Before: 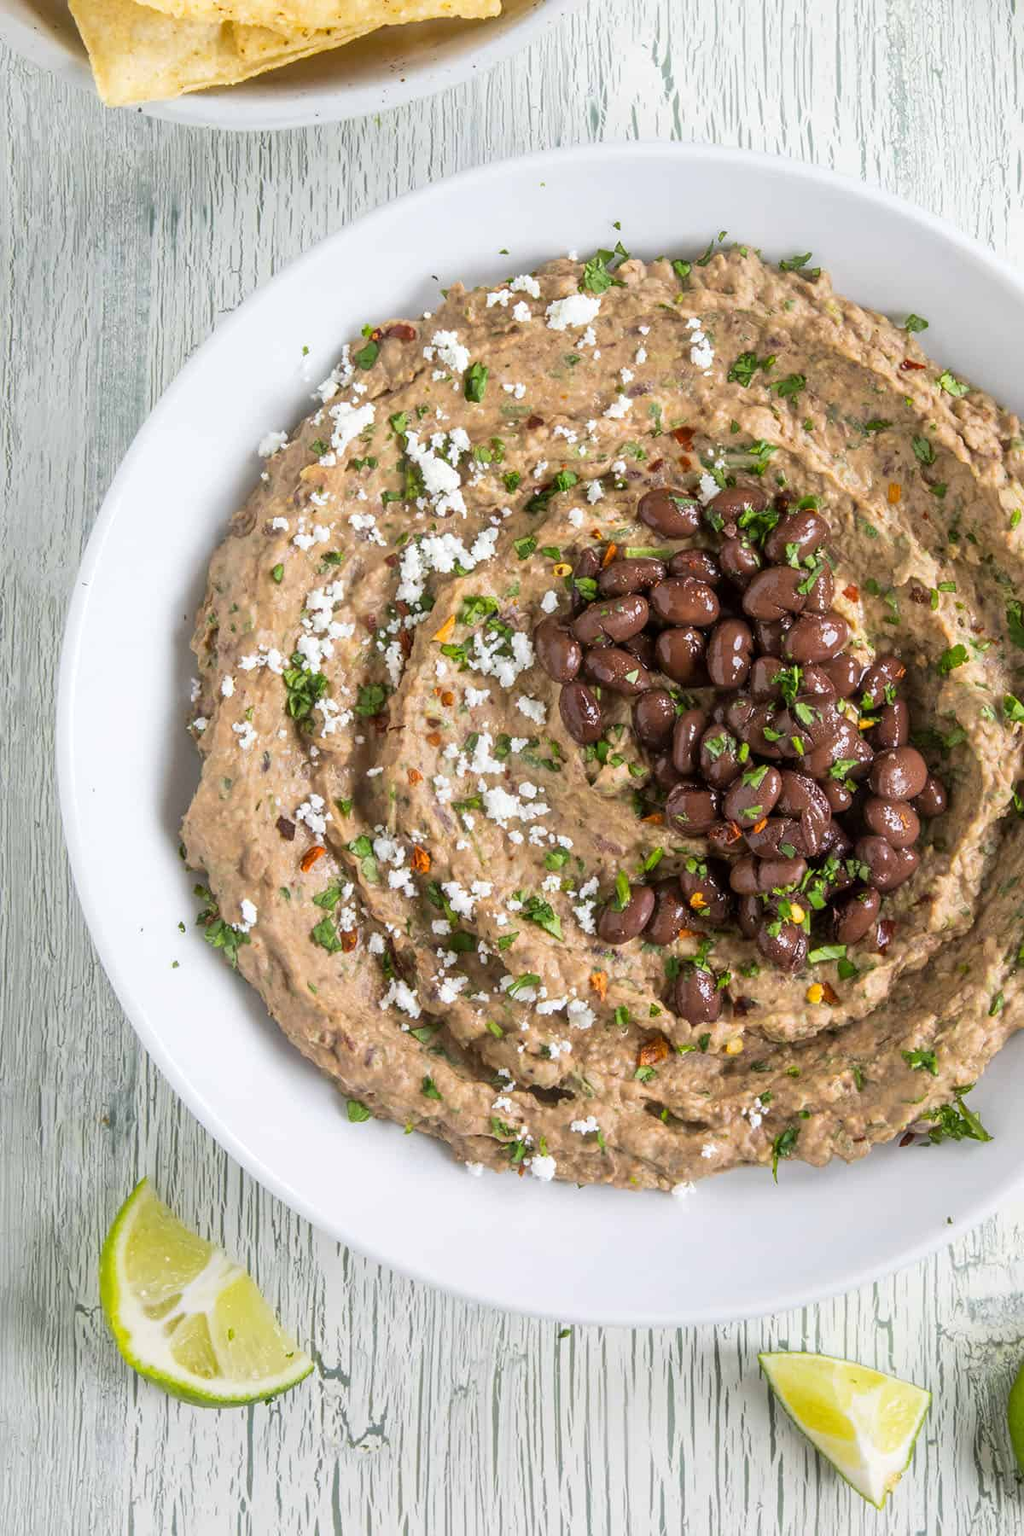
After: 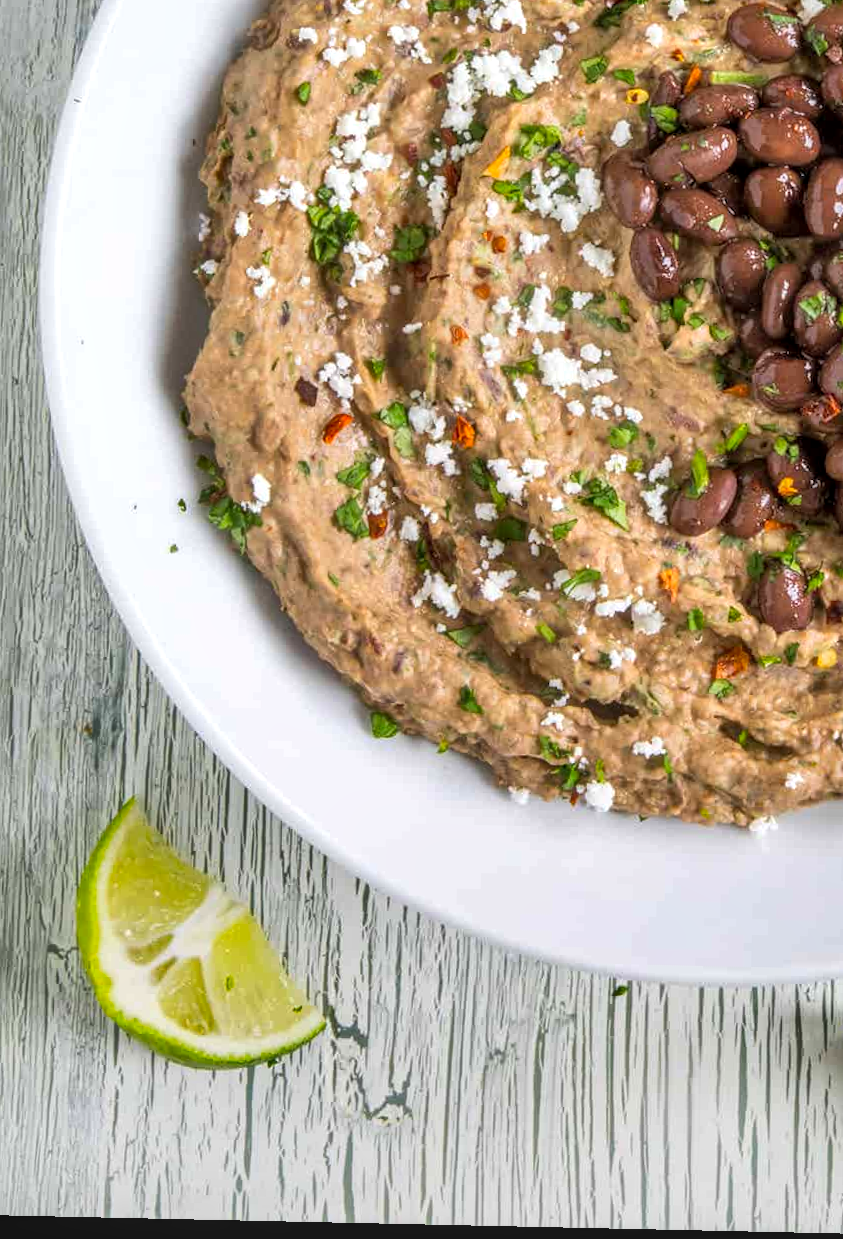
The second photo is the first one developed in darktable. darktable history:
shadows and highlights: shadows 5.05, shadows color adjustment 97.67%, soften with gaussian
crop and rotate: angle -1.24°, left 3.758%, top 32.091%, right 28.109%
contrast brightness saturation: brightness 0.086, saturation 0.194
local contrast: on, module defaults
